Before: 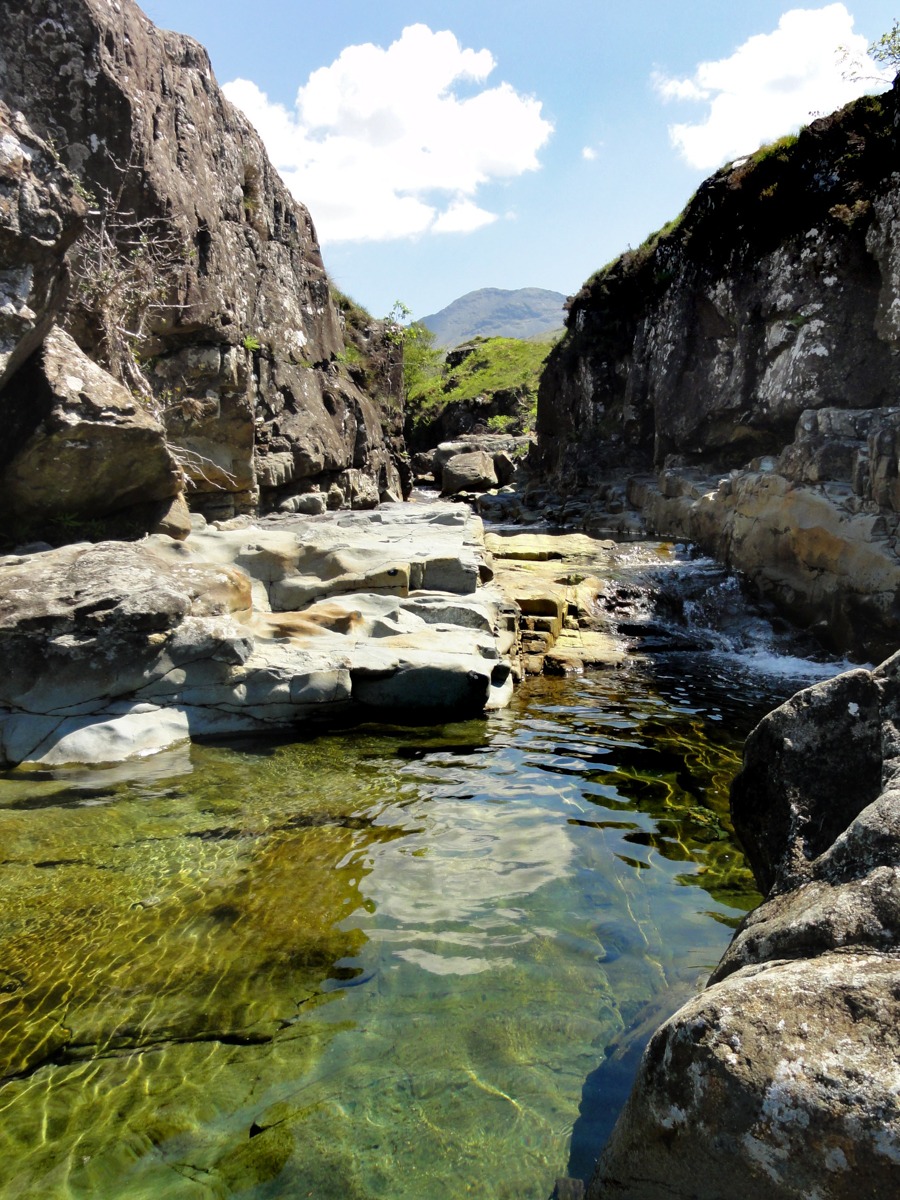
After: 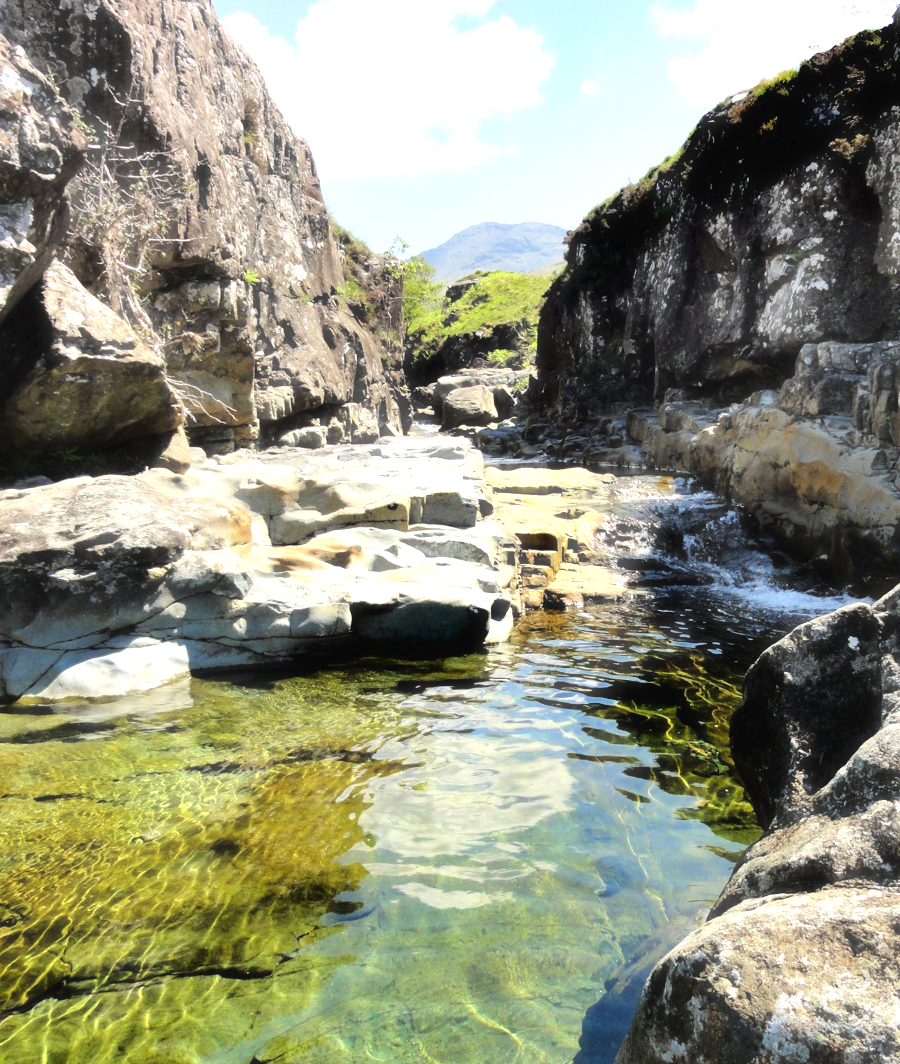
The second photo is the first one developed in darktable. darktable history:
haze removal: strength -0.111, compatibility mode true, adaptive false
tone curve: curves: ch0 [(0, 0.021) (0.049, 0.044) (0.152, 0.14) (0.328, 0.377) (0.473, 0.543) (0.641, 0.705) (0.868, 0.887) (1, 0.969)]; ch1 [(0, 0) (0.302, 0.331) (0.427, 0.433) (0.472, 0.47) (0.502, 0.503) (0.522, 0.526) (0.564, 0.591) (0.602, 0.632) (0.677, 0.701) (0.859, 0.885) (1, 1)]; ch2 [(0, 0) (0.33, 0.301) (0.447, 0.44) (0.487, 0.496) (0.502, 0.516) (0.535, 0.554) (0.565, 0.598) (0.618, 0.629) (1, 1)]
exposure: exposure 0.726 EV, compensate highlight preservation false
crop and rotate: top 5.524%, bottom 5.776%
